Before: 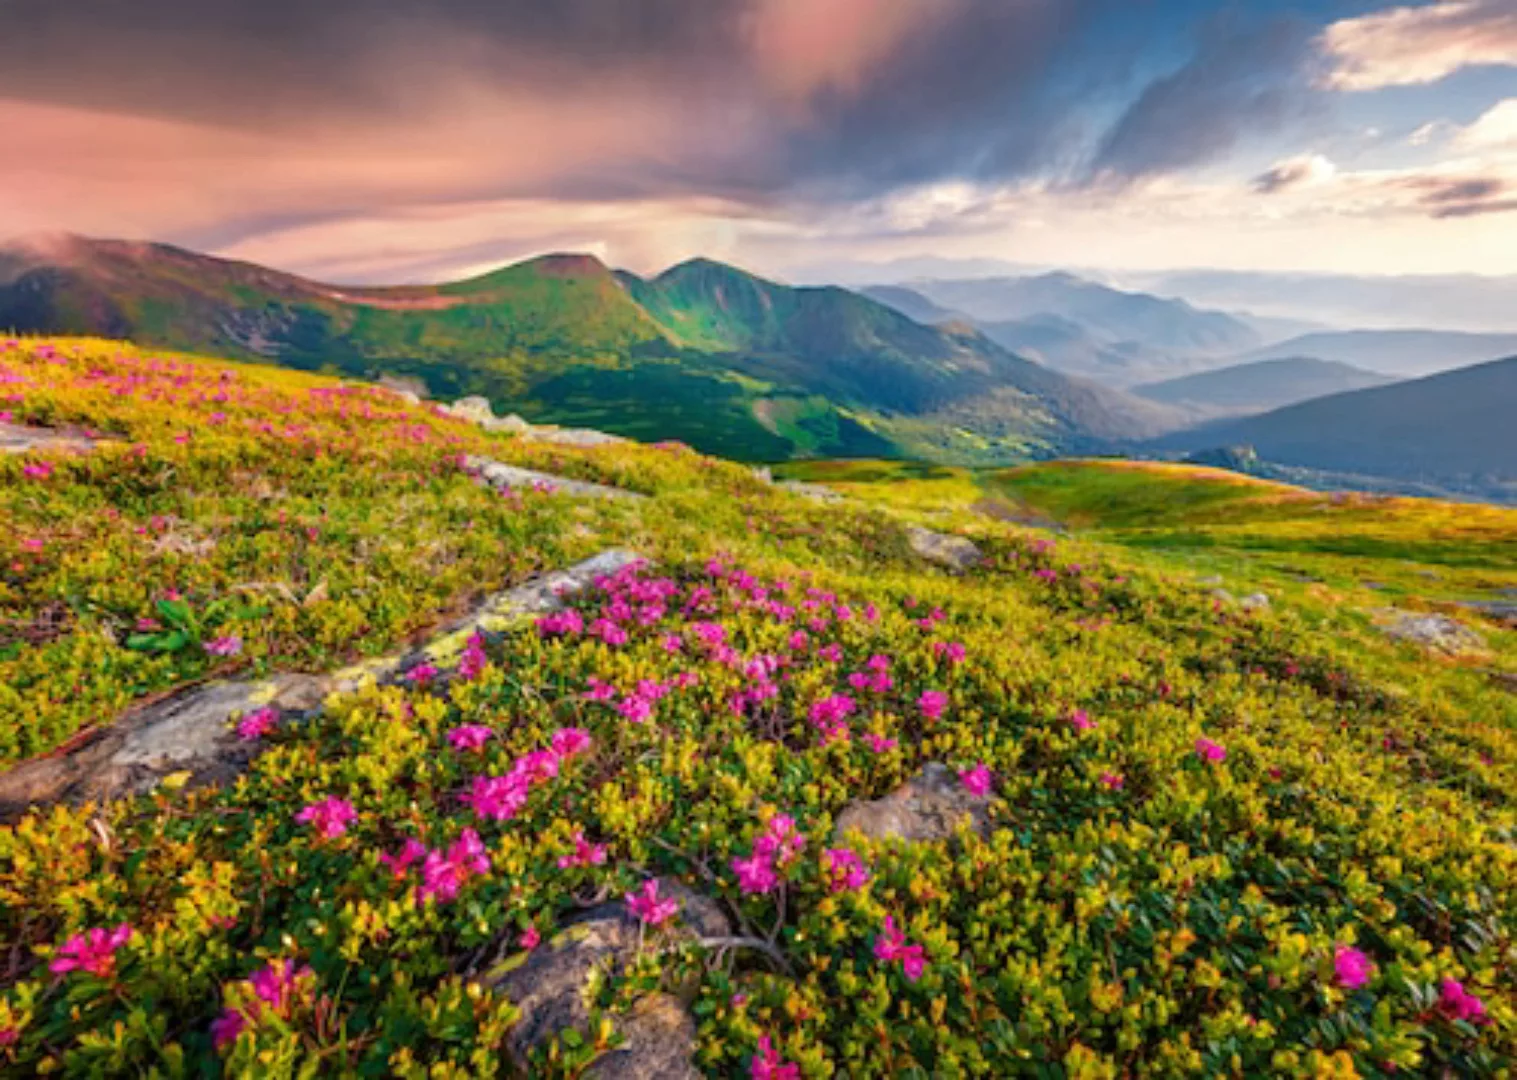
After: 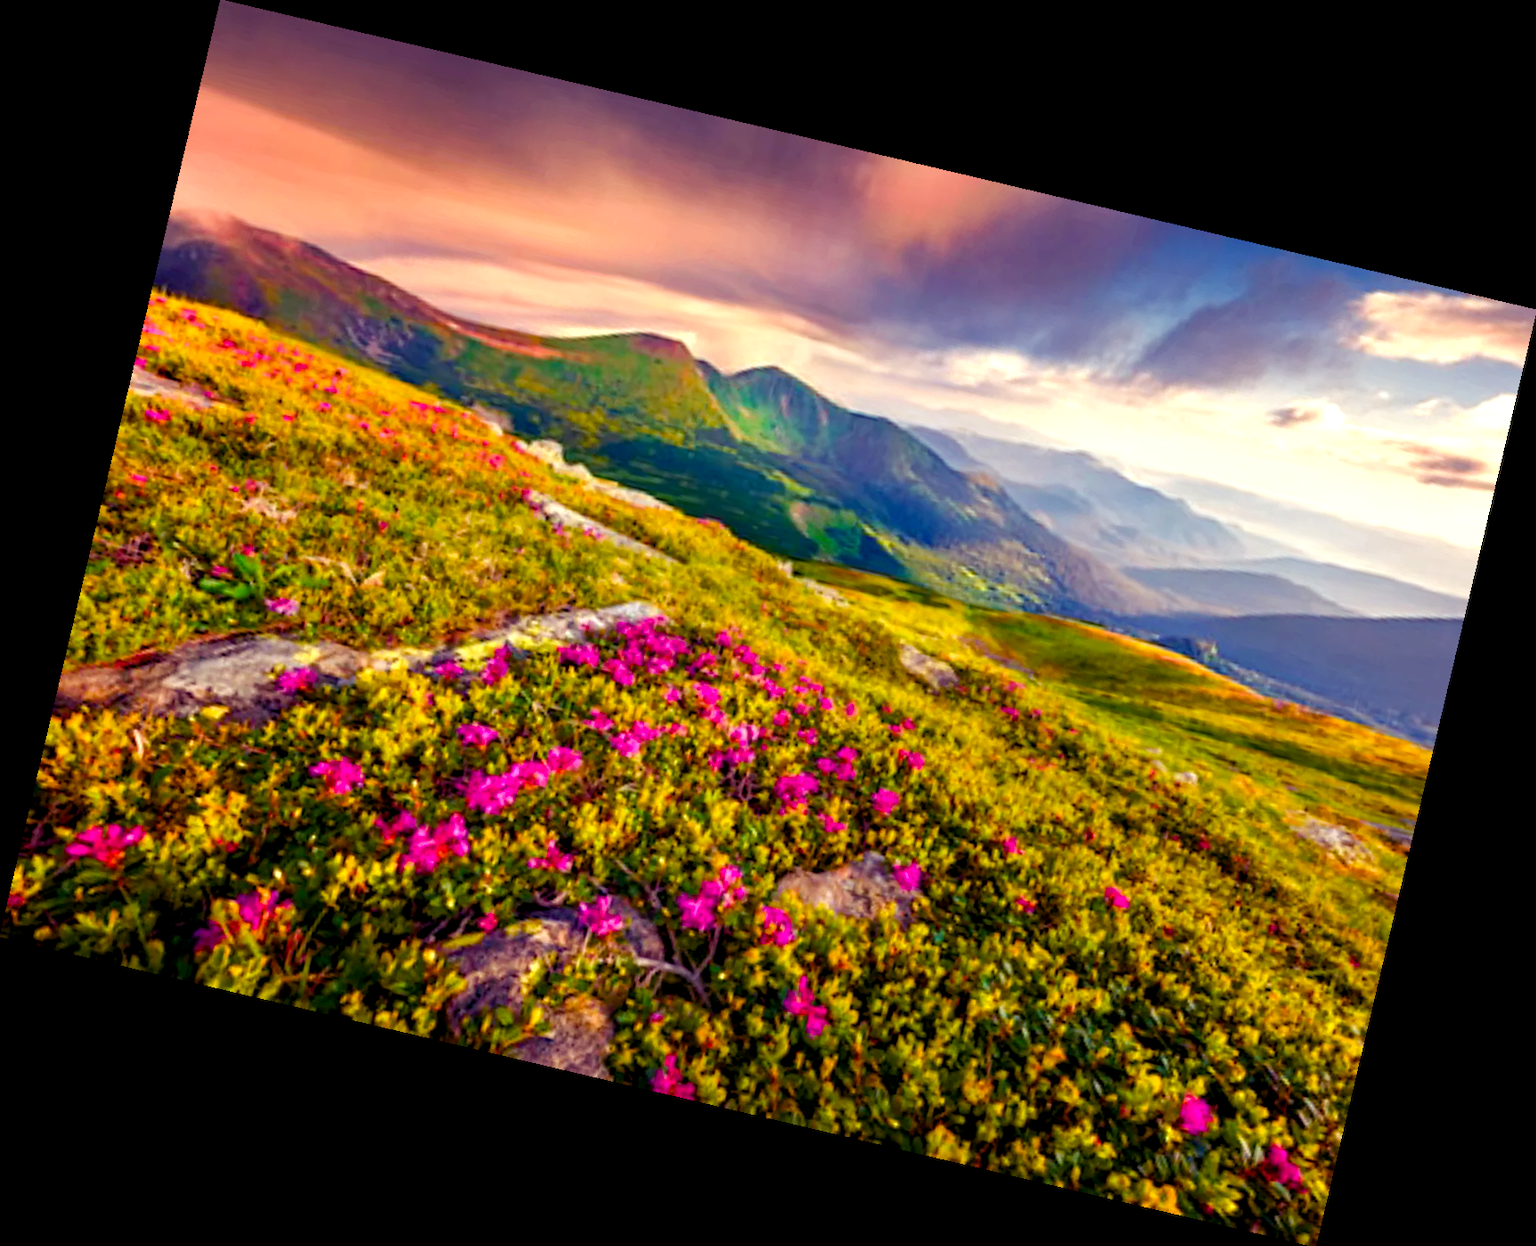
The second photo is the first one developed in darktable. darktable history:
color balance rgb: shadows lift › luminance -21.66%, shadows lift › chroma 8.98%, shadows lift › hue 283.37°, power › chroma 1.55%, power › hue 25.59°, highlights gain › luminance 6.08%, highlights gain › chroma 2.55%, highlights gain › hue 90°, global offset › luminance -0.87%, perceptual saturation grading › global saturation 27.49%, perceptual saturation grading › highlights -28.39%, perceptual saturation grading › mid-tones 15.22%, perceptual saturation grading › shadows 33.98%, perceptual brilliance grading › highlights 10%, perceptual brilliance grading › mid-tones 5%
rotate and perspective: rotation 13.27°, automatic cropping off
